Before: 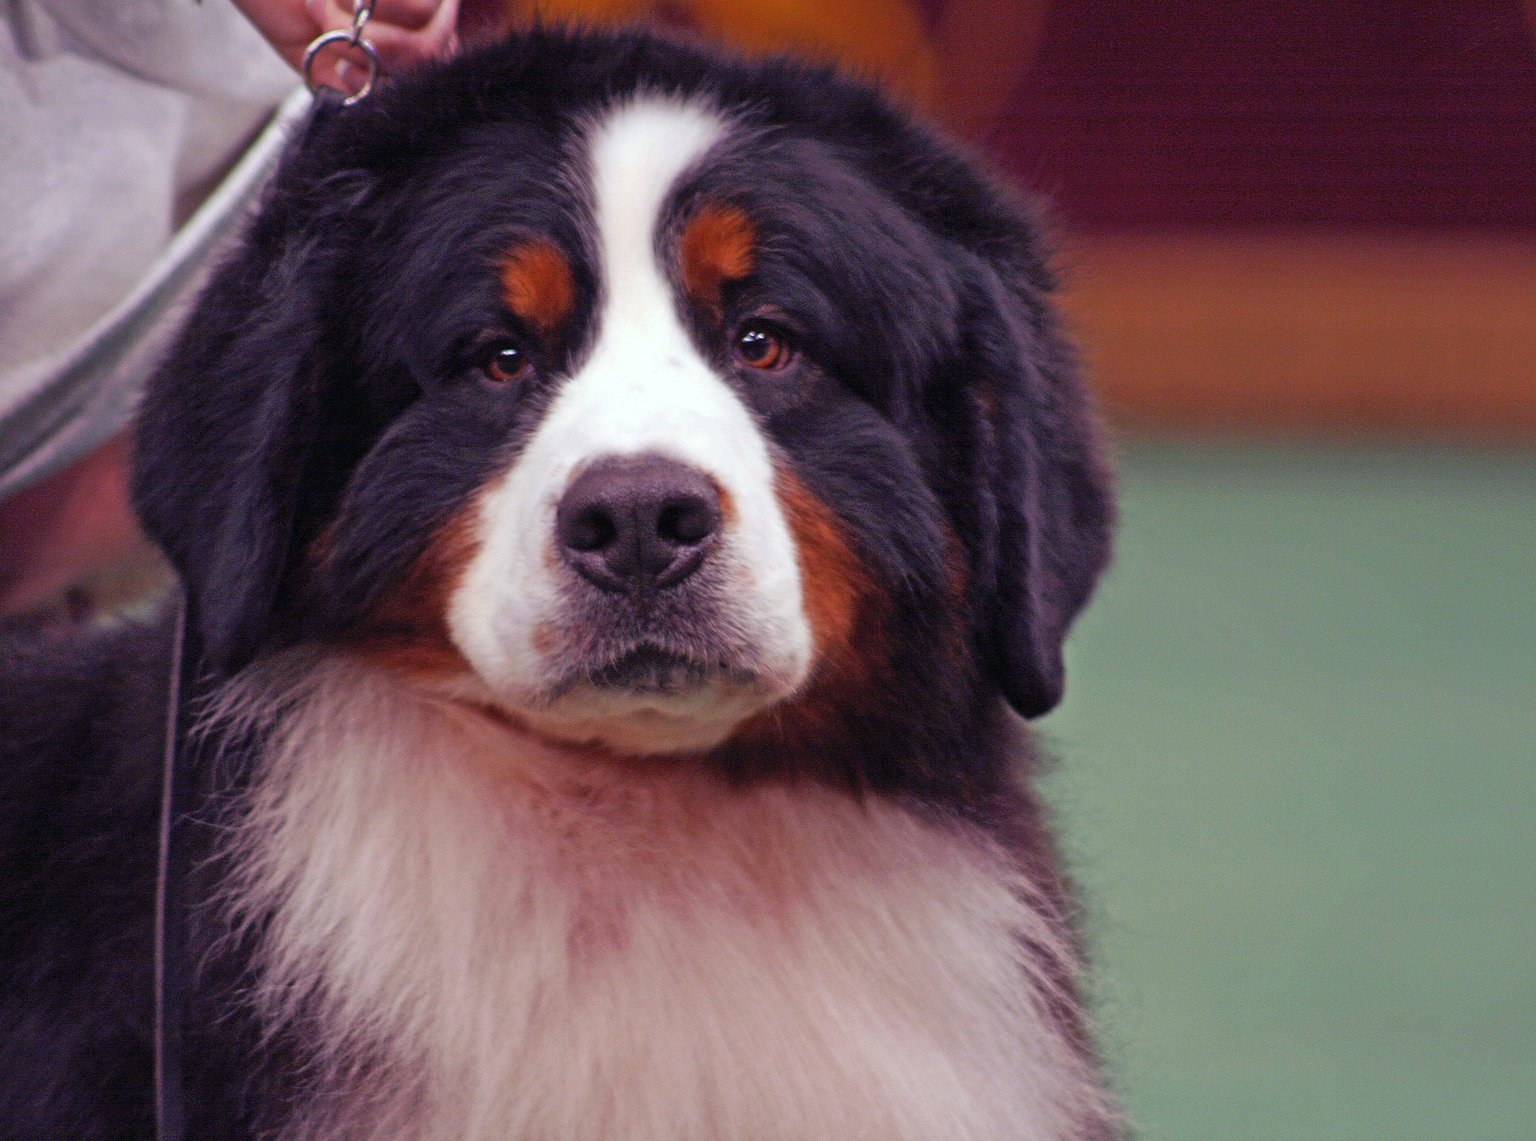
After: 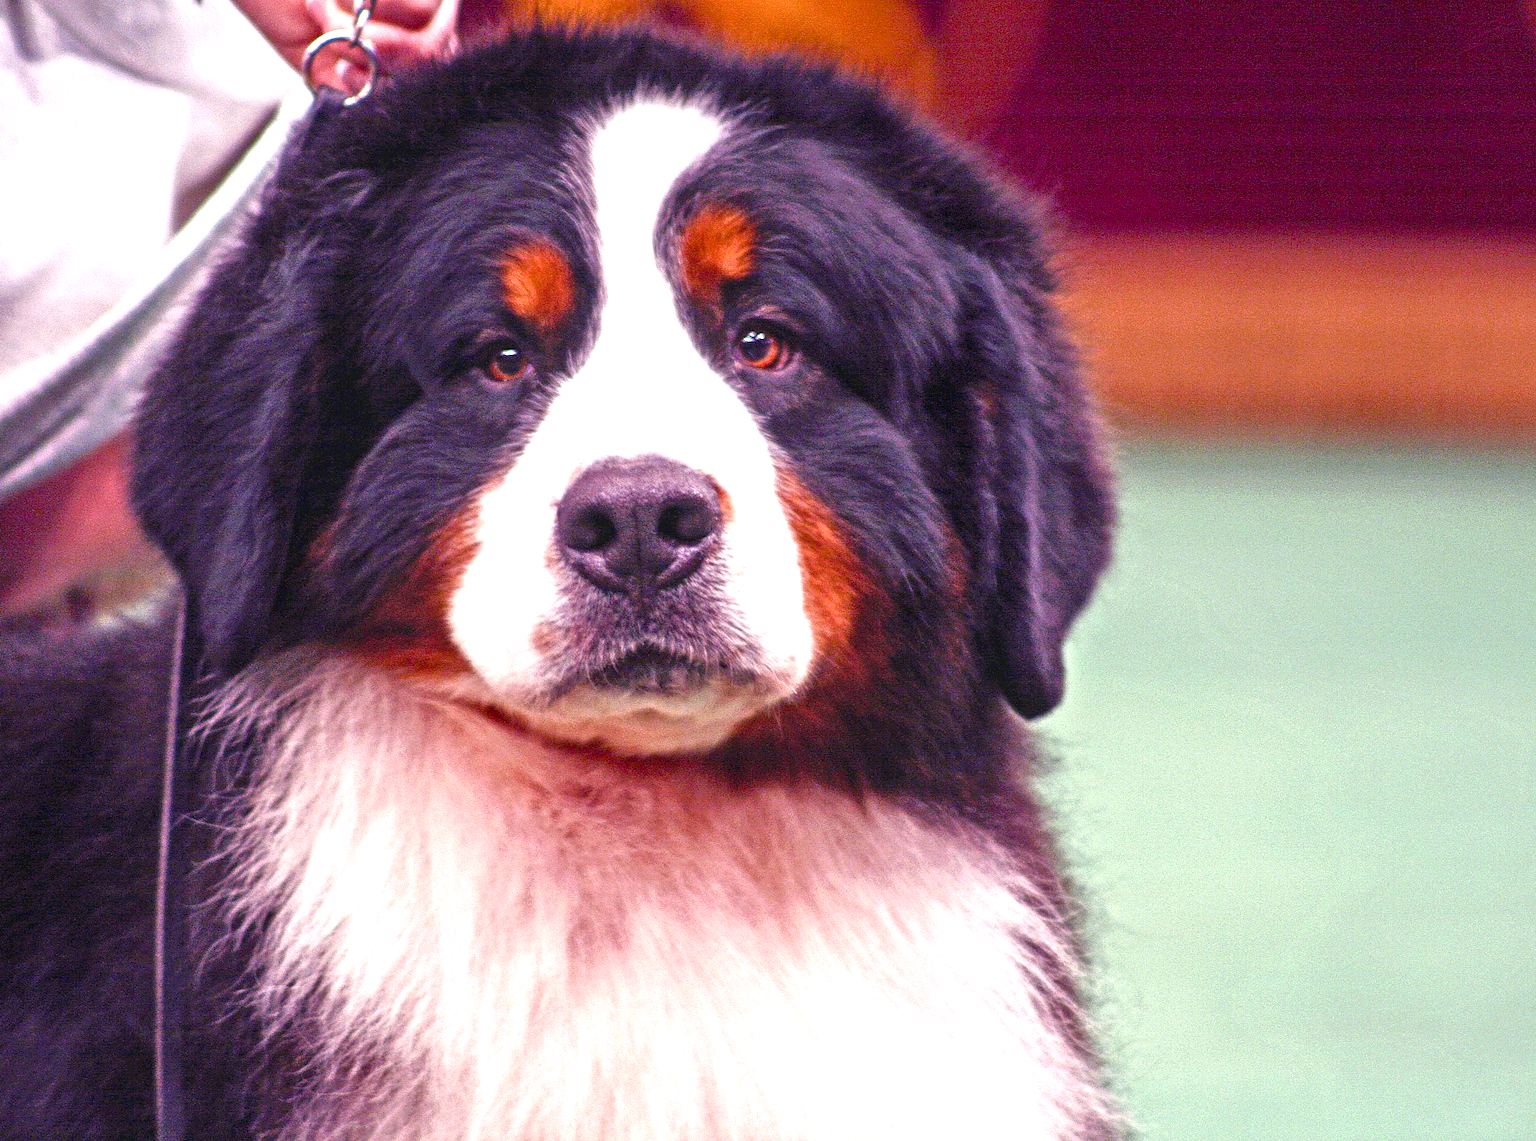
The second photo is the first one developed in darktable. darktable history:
local contrast: on, module defaults
exposure: black level correction 0, exposure 1.2 EV, compensate highlight preservation false
color balance rgb: perceptual saturation grading › highlights -29.58%, perceptual saturation grading › mid-tones 29.47%, perceptual saturation grading › shadows 59.73%, perceptual brilliance grading › global brilliance -17.79%, perceptual brilliance grading › highlights 28.73%, global vibrance 15.44%
